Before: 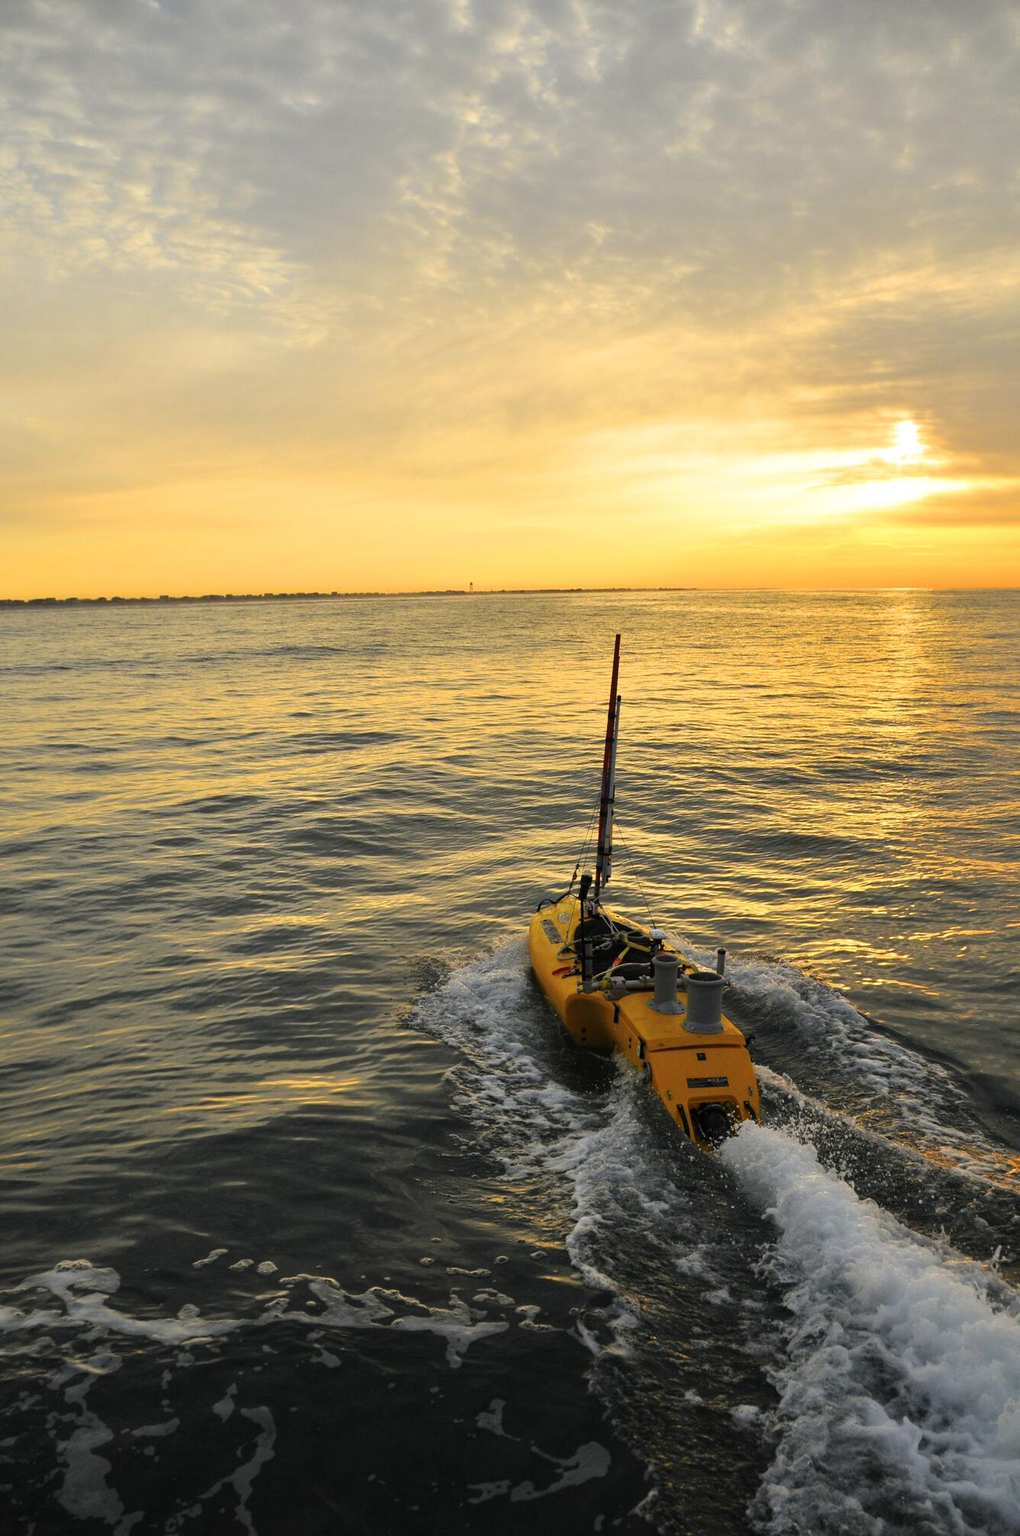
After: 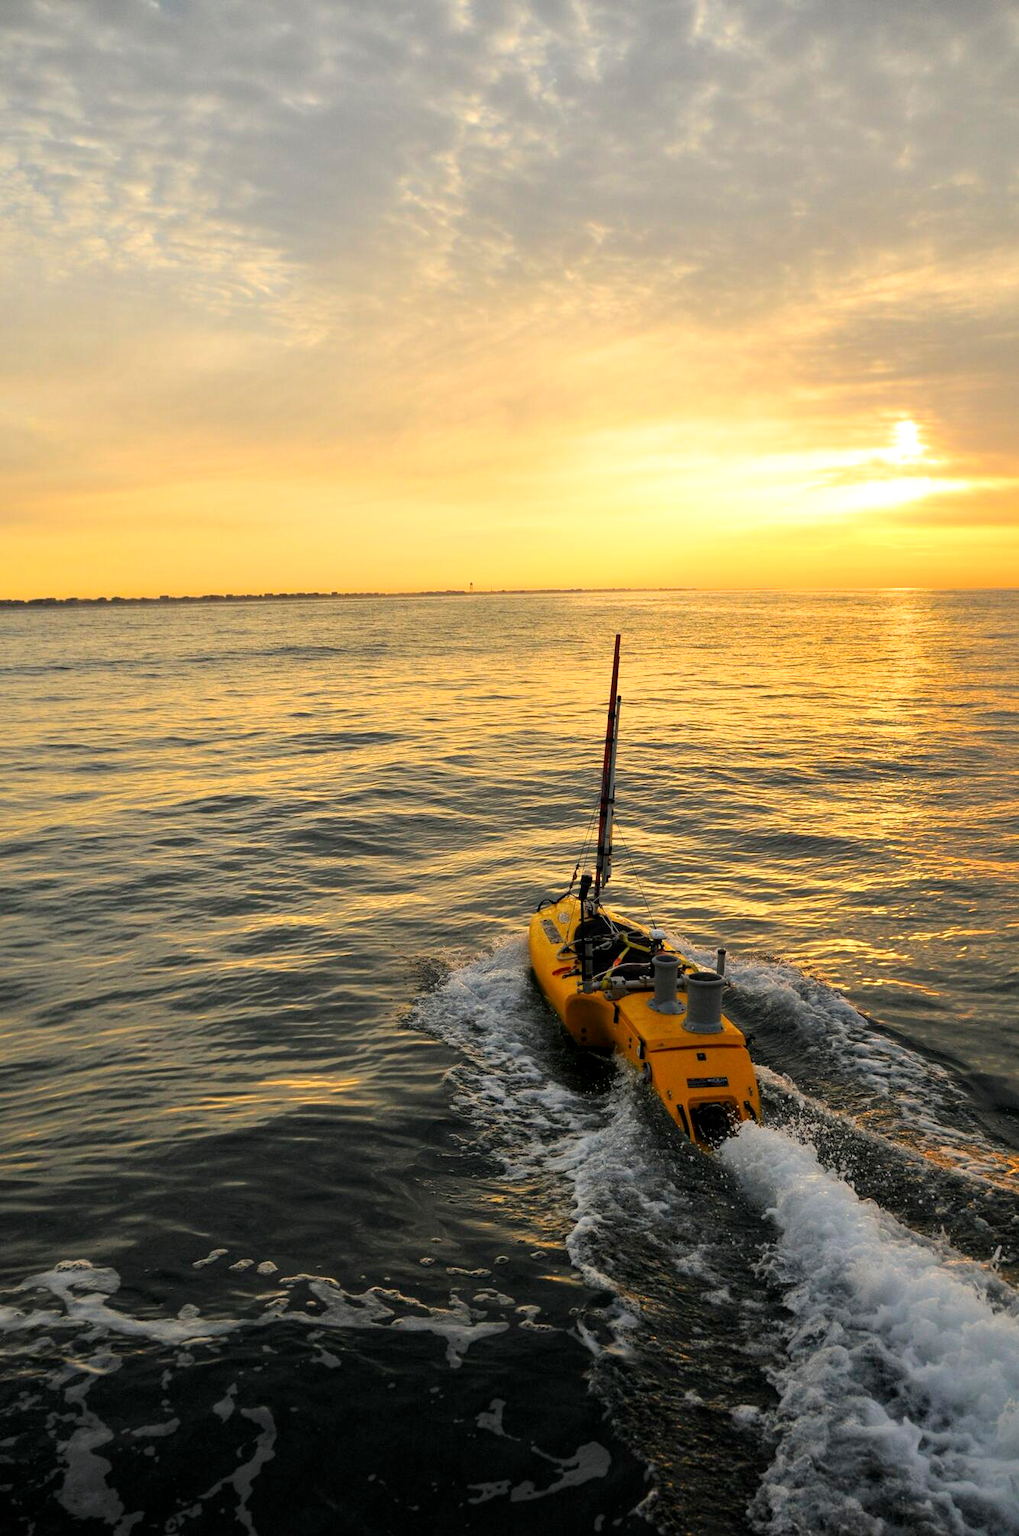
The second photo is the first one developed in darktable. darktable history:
local contrast: highlights 100%, shadows 100%, detail 120%, midtone range 0.2
bloom: size 15%, threshold 97%, strength 7%
